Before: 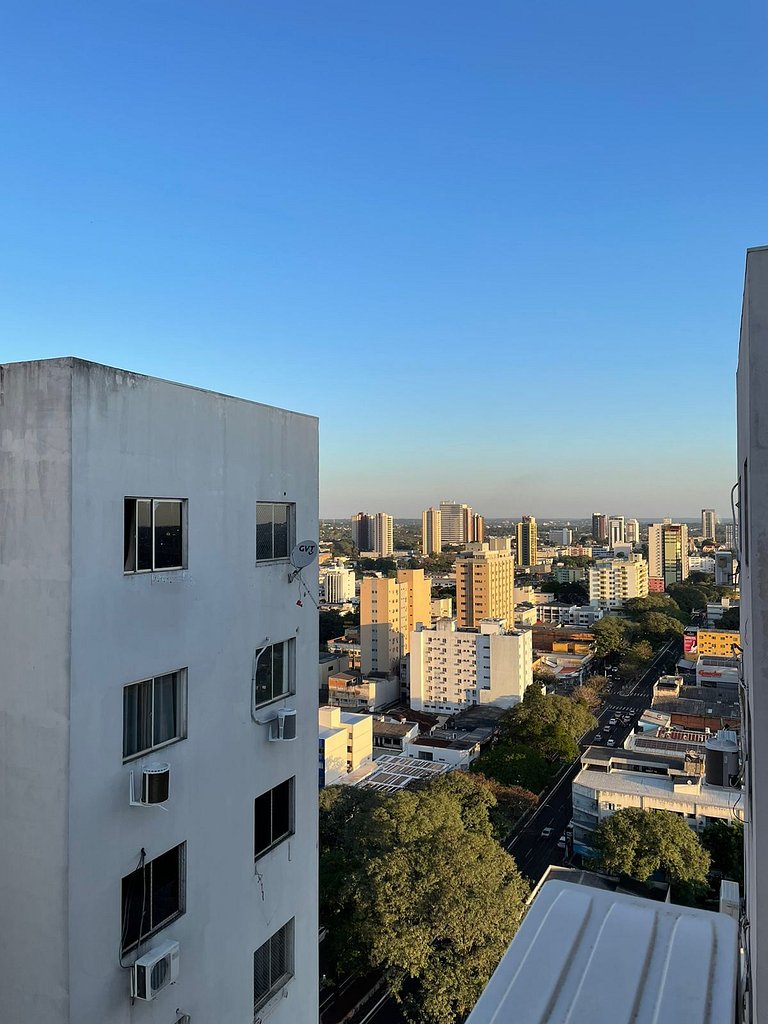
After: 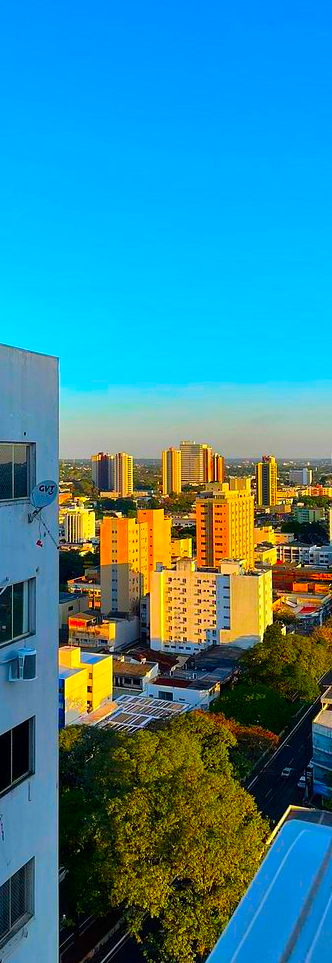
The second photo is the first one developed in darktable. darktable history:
color correction: highlights b* -0.053, saturation 2.97
crop: left 33.894%, top 5.931%, right 22.856%
